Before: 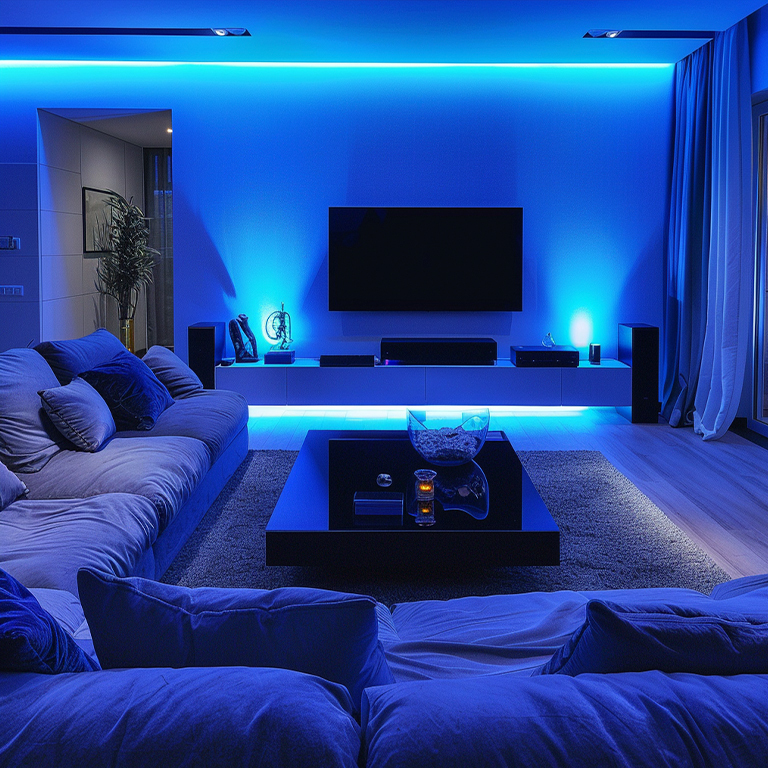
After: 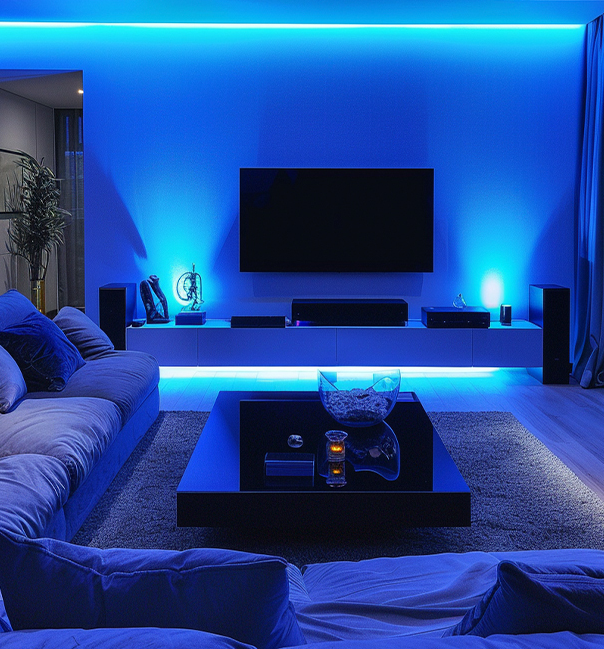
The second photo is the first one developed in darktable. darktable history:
crop: left 11.695%, top 5.171%, right 9.598%, bottom 10.256%
